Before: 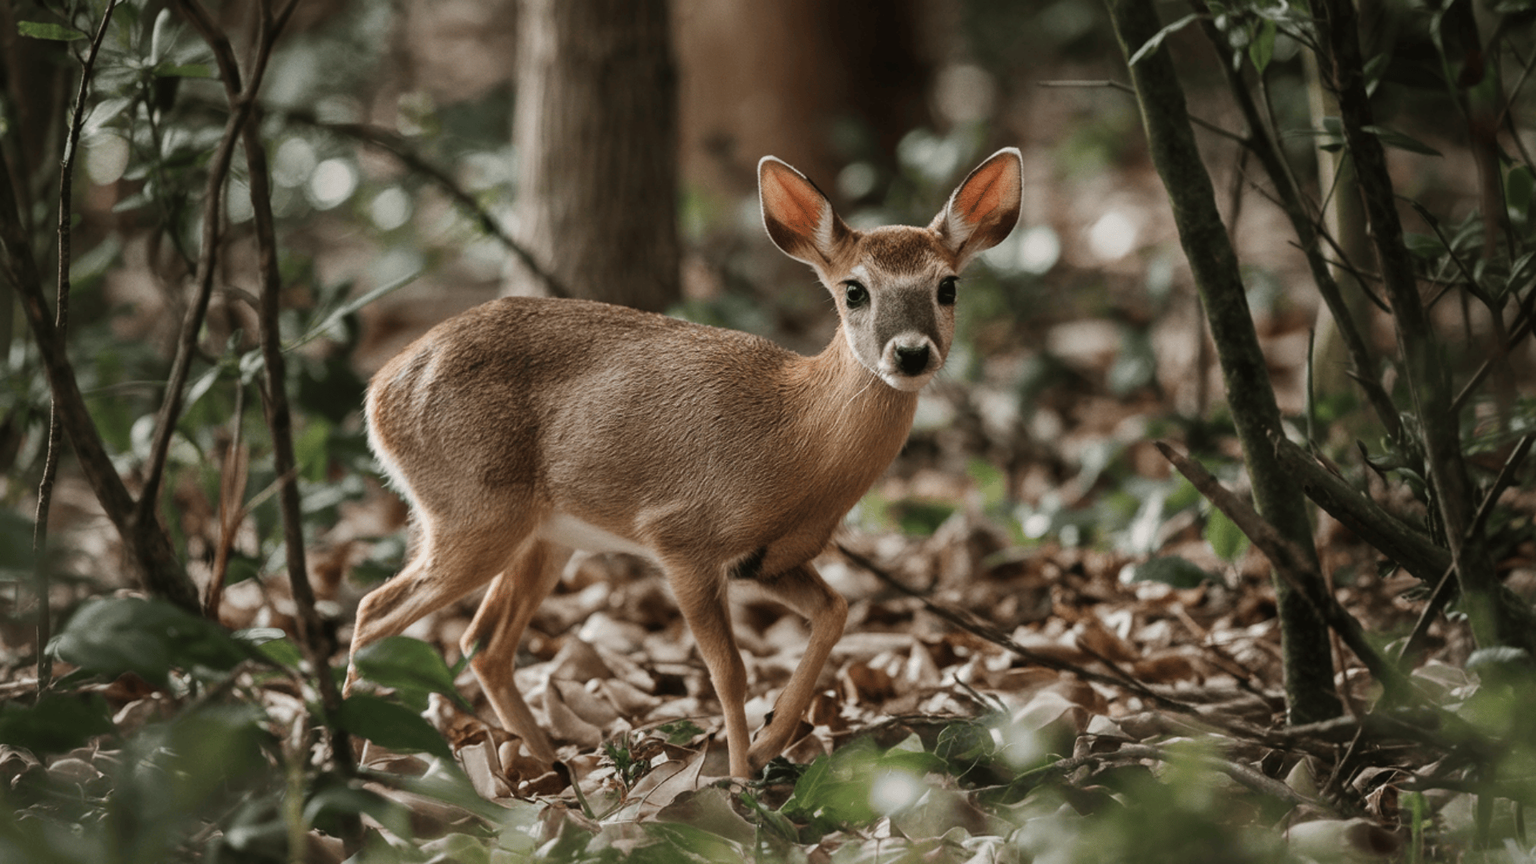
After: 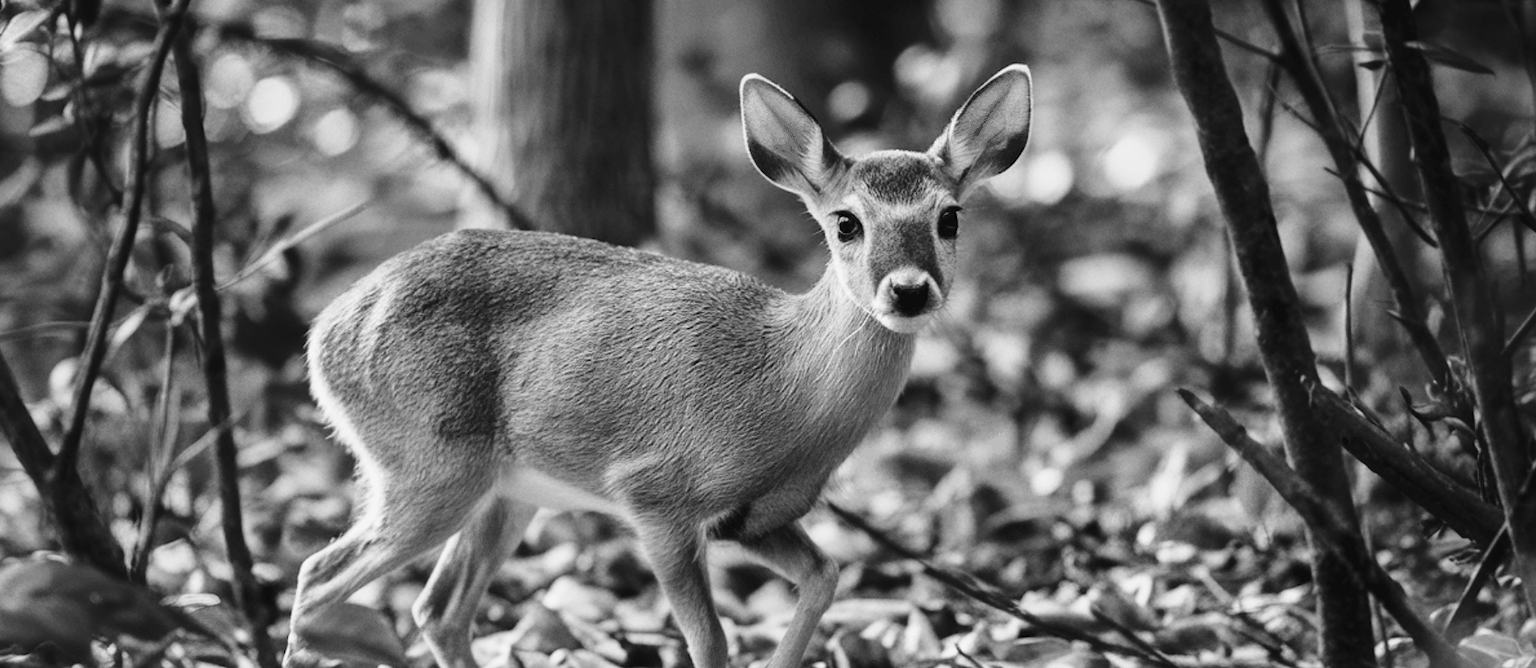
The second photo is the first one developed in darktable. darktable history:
crop: left 5.596%, top 10.314%, right 3.534%, bottom 19.395%
monochrome: a -6.99, b 35.61, size 1.4
base curve: curves: ch0 [(0, 0) (0.028, 0.03) (0.121, 0.232) (0.46, 0.748) (0.859, 0.968) (1, 1)], preserve colors none
color contrast: green-magenta contrast 0.81
